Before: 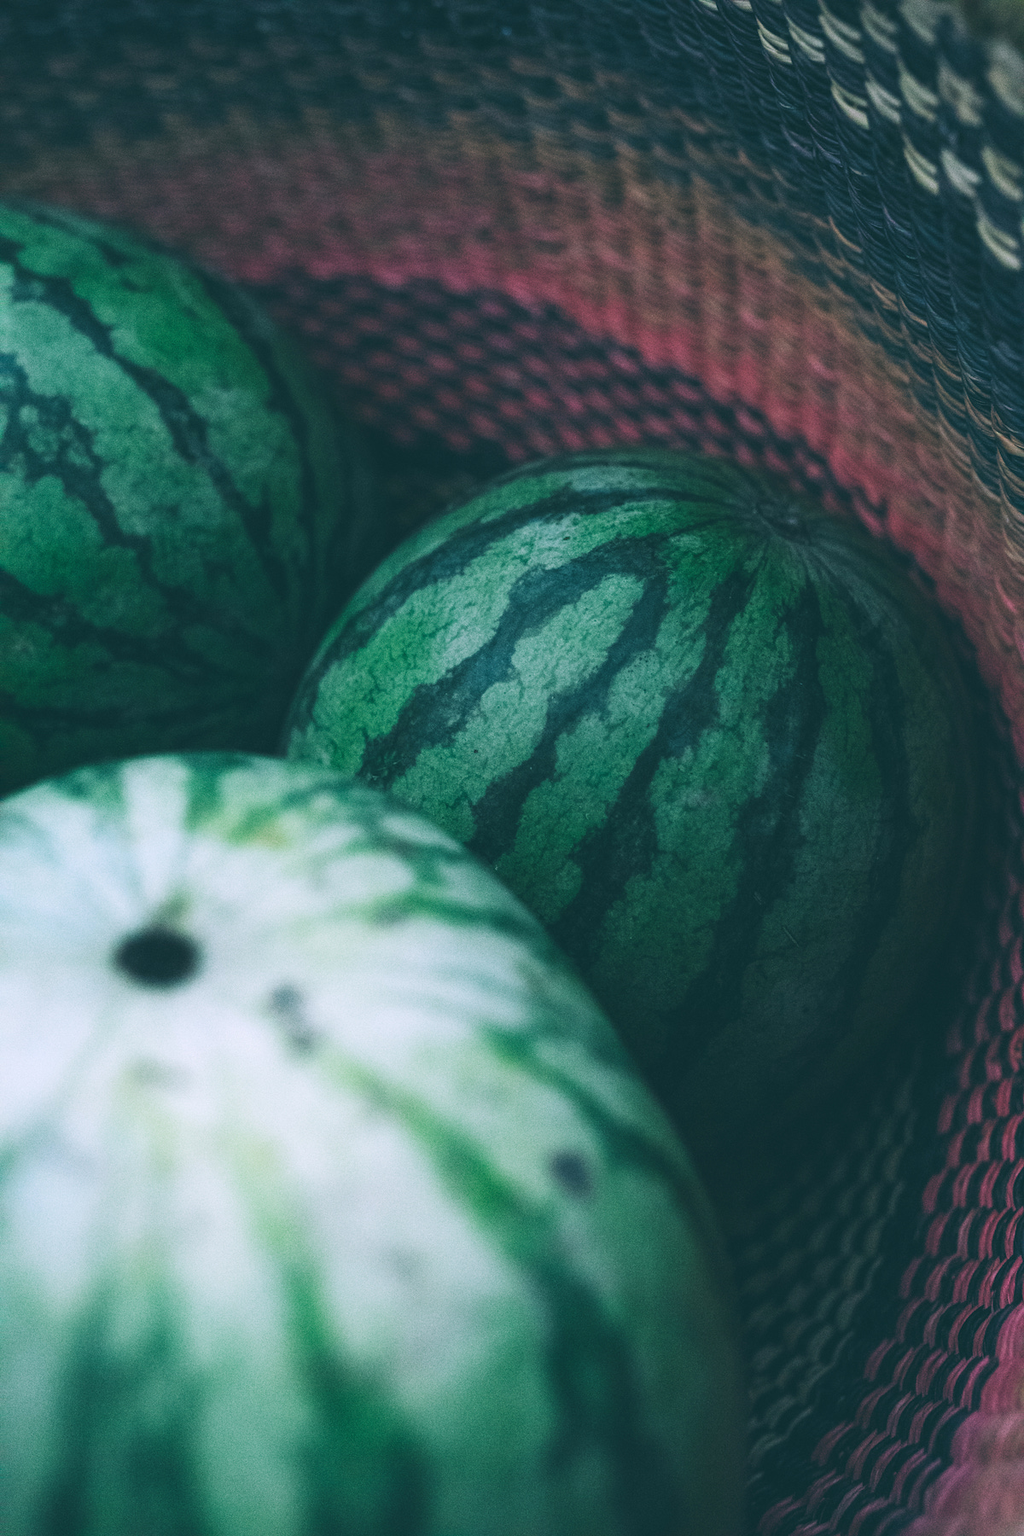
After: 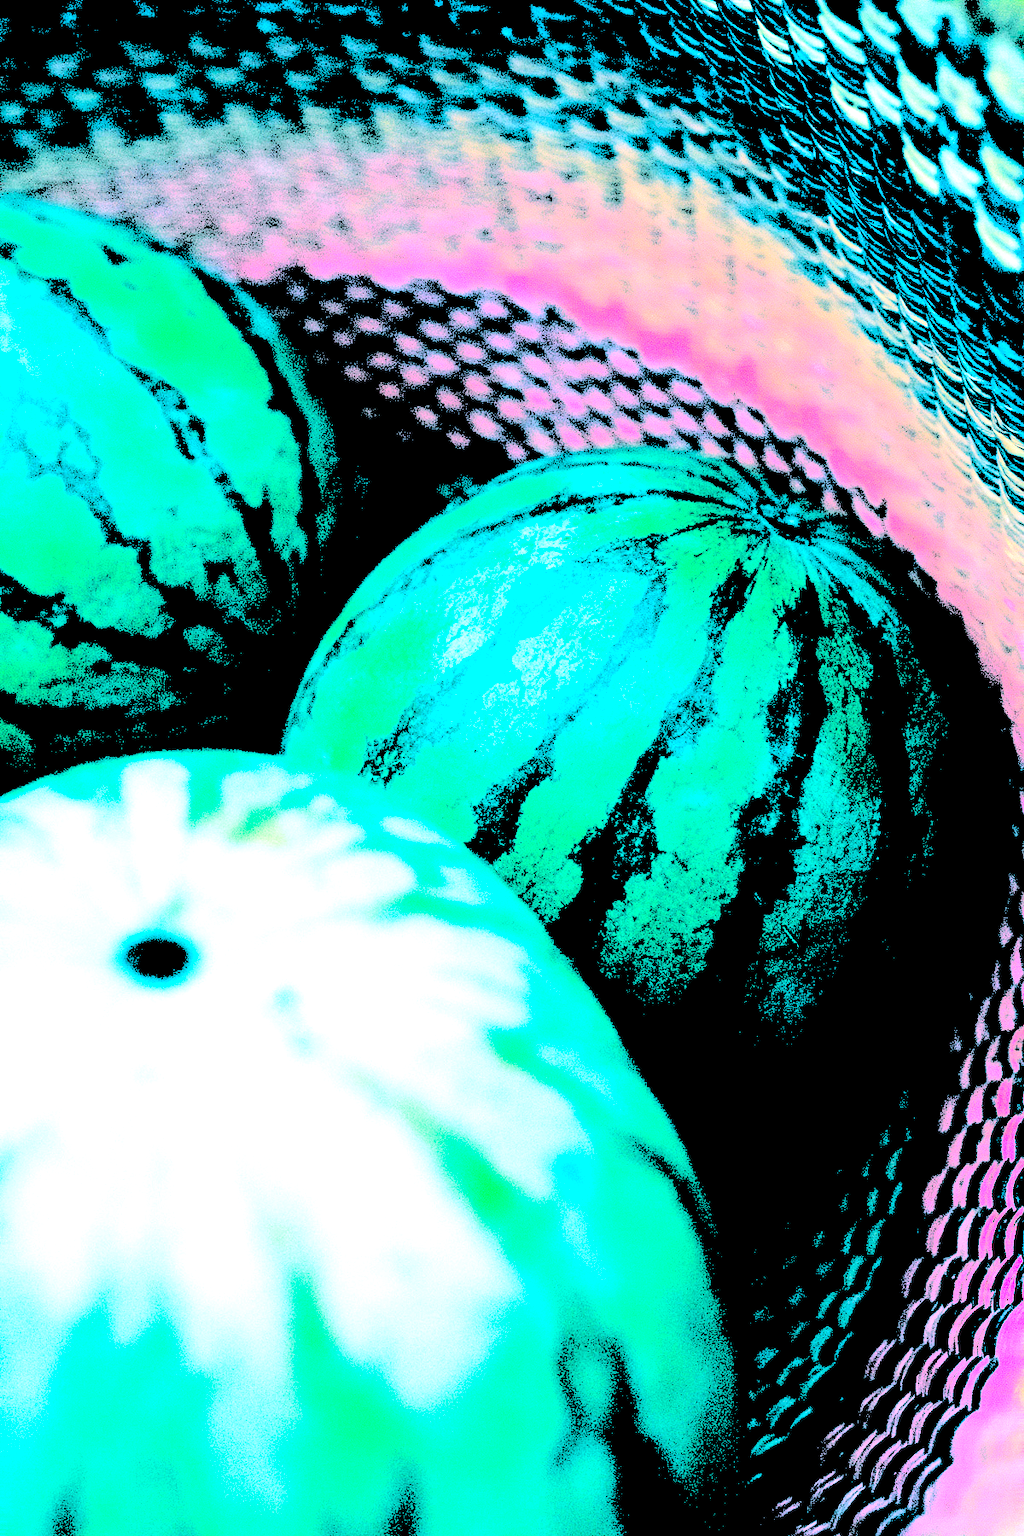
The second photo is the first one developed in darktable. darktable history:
color balance rgb: global offset › luminance 0.75%, perceptual saturation grading › global saturation 53.787%, perceptual saturation grading › highlights -50.577%, perceptual saturation grading › mid-tones 39.65%, perceptual saturation grading › shadows 30.885%, global vibrance 14.876%
levels: black 0.069%, levels [0.246, 0.256, 0.506]
